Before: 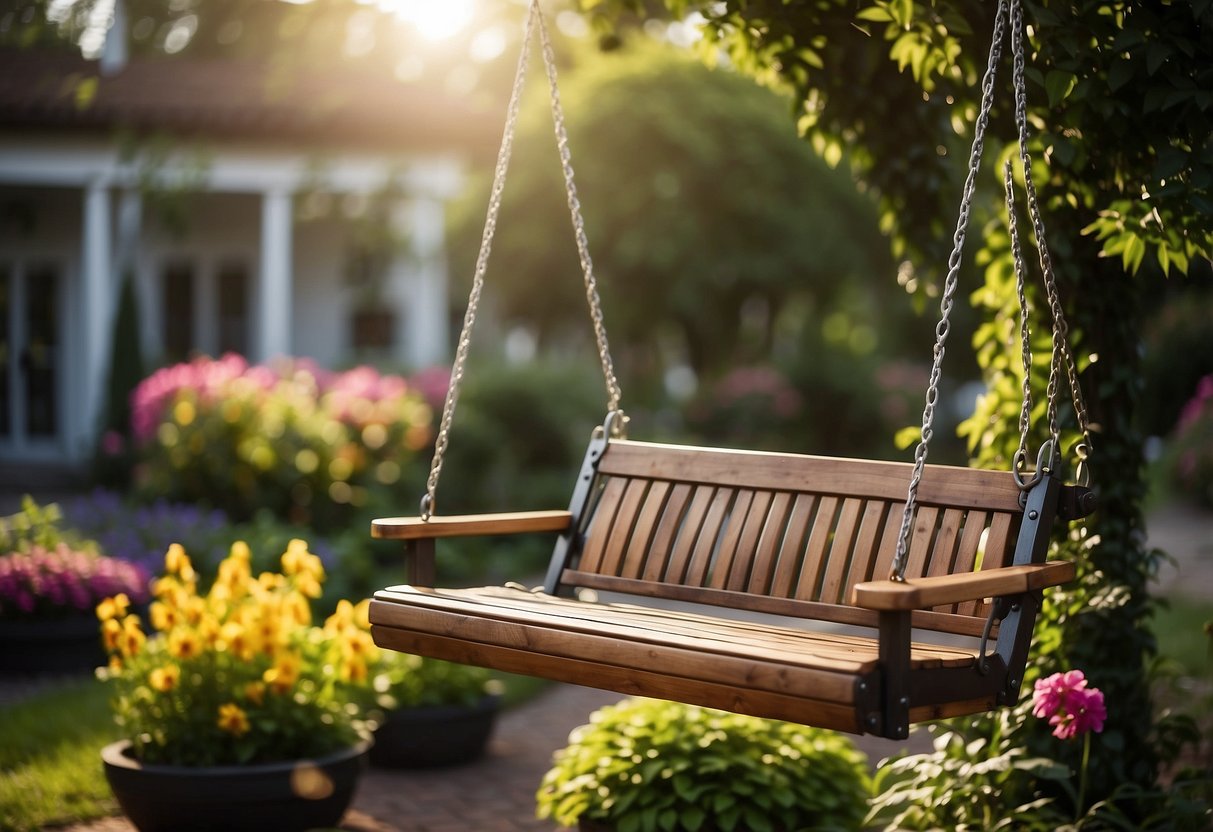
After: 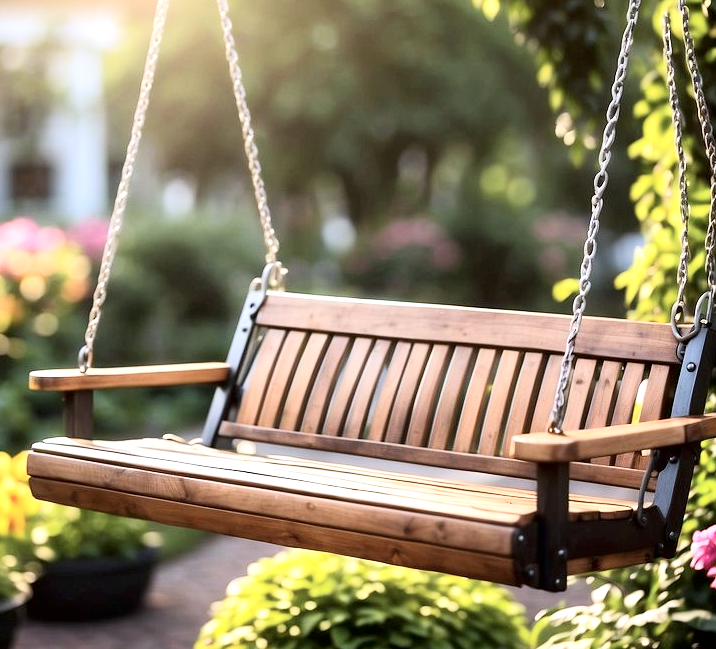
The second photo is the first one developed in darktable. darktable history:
color calibration: illuminant as shot in camera, x 0.358, y 0.373, temperature 4628.91 K
crop and rotate: left 28.231%, top 17.903%, right 12.698%, bottom 4.002%
exposure: black level correction 0, exposure 0.692 EV, compensate highlight preservation false
tone curve: curves: ch0 [(0, 0) (0.082, 0.02) (0.129, 0.078) (0.275, 0.301) (0.67, 0.809) (1, 1)], color space Lab, independent channels, preserve colors none
